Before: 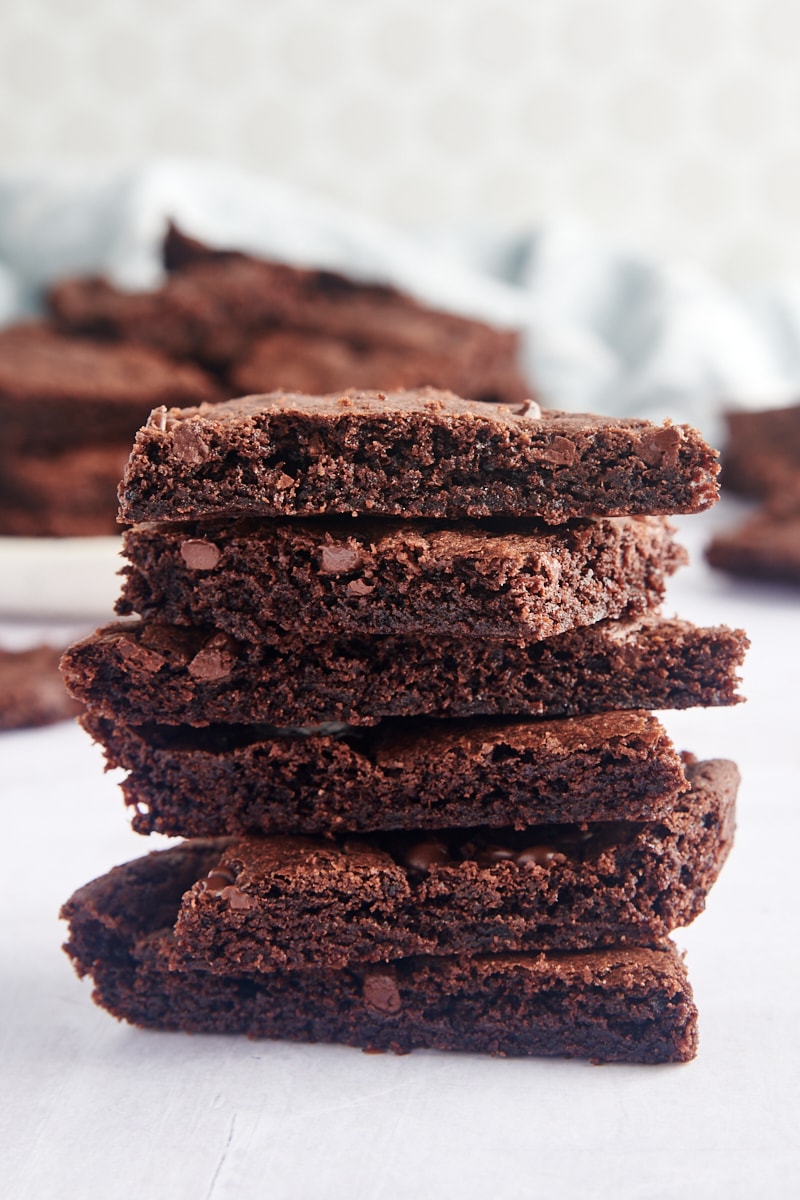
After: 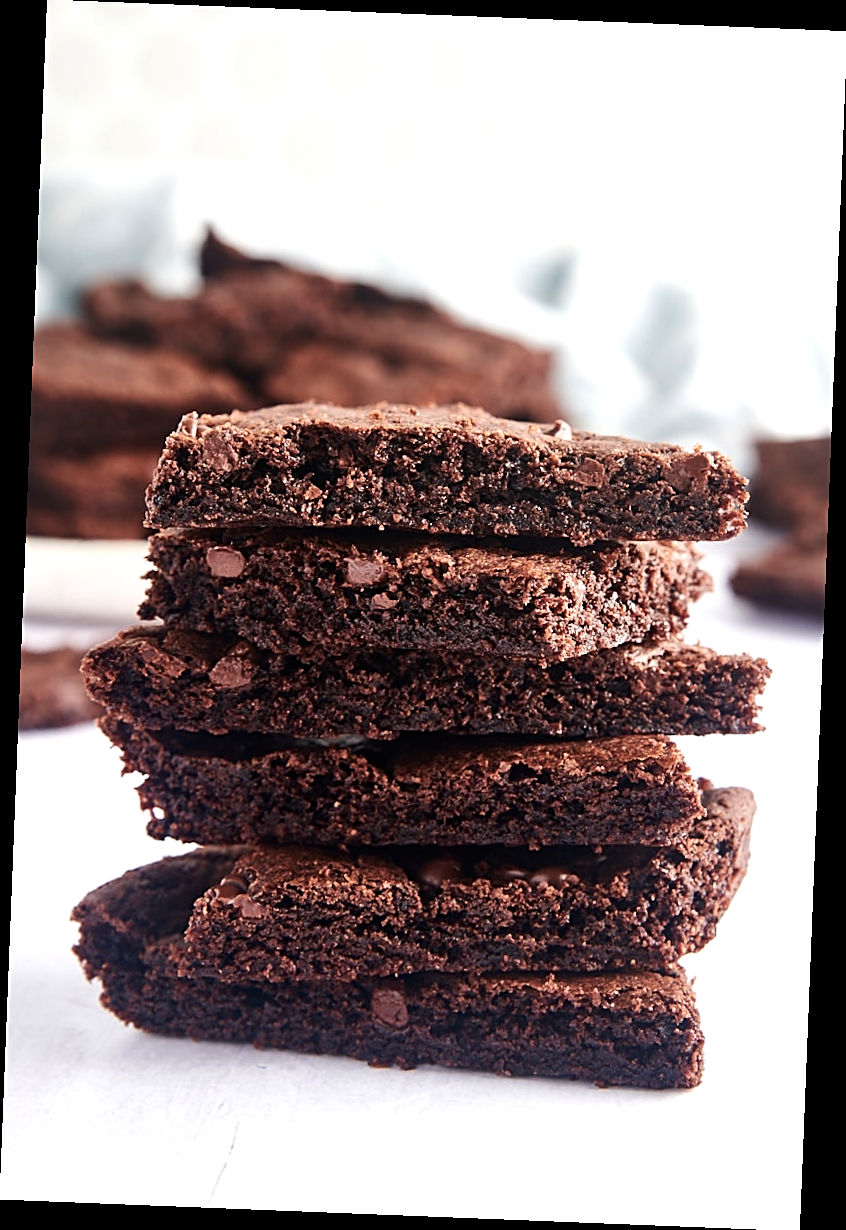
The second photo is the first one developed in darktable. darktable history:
rotate and perspective: rotation 2.27°, automatic cropping off
tone equalizer: -8 EV -0.417 EV, -7 EV -0.389 EV, -6 EV -0.333 EV, -5 EV -0.222 EV, -3 EV 0.222 EV, -2 EV 0.333 EV, -1 EV 0.389 EV, +0 EV 0.417 EV, edges refinement/feathering 500, mask exposure compensation -1.57 EV, preserve details no
sharpen: on, module defaults
